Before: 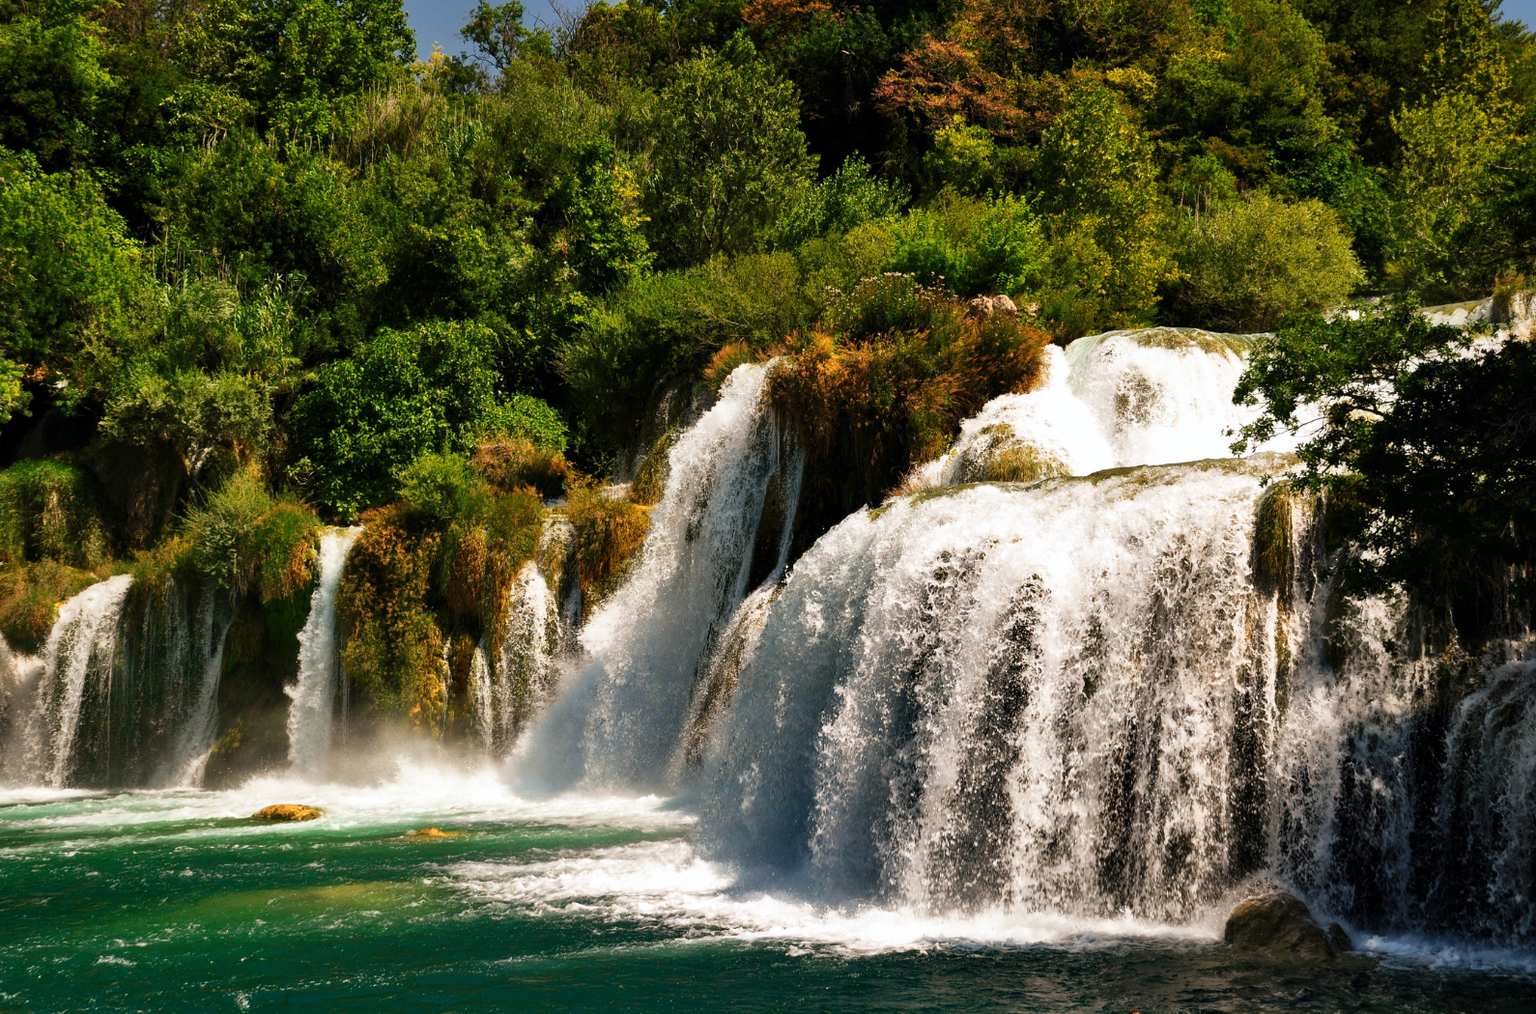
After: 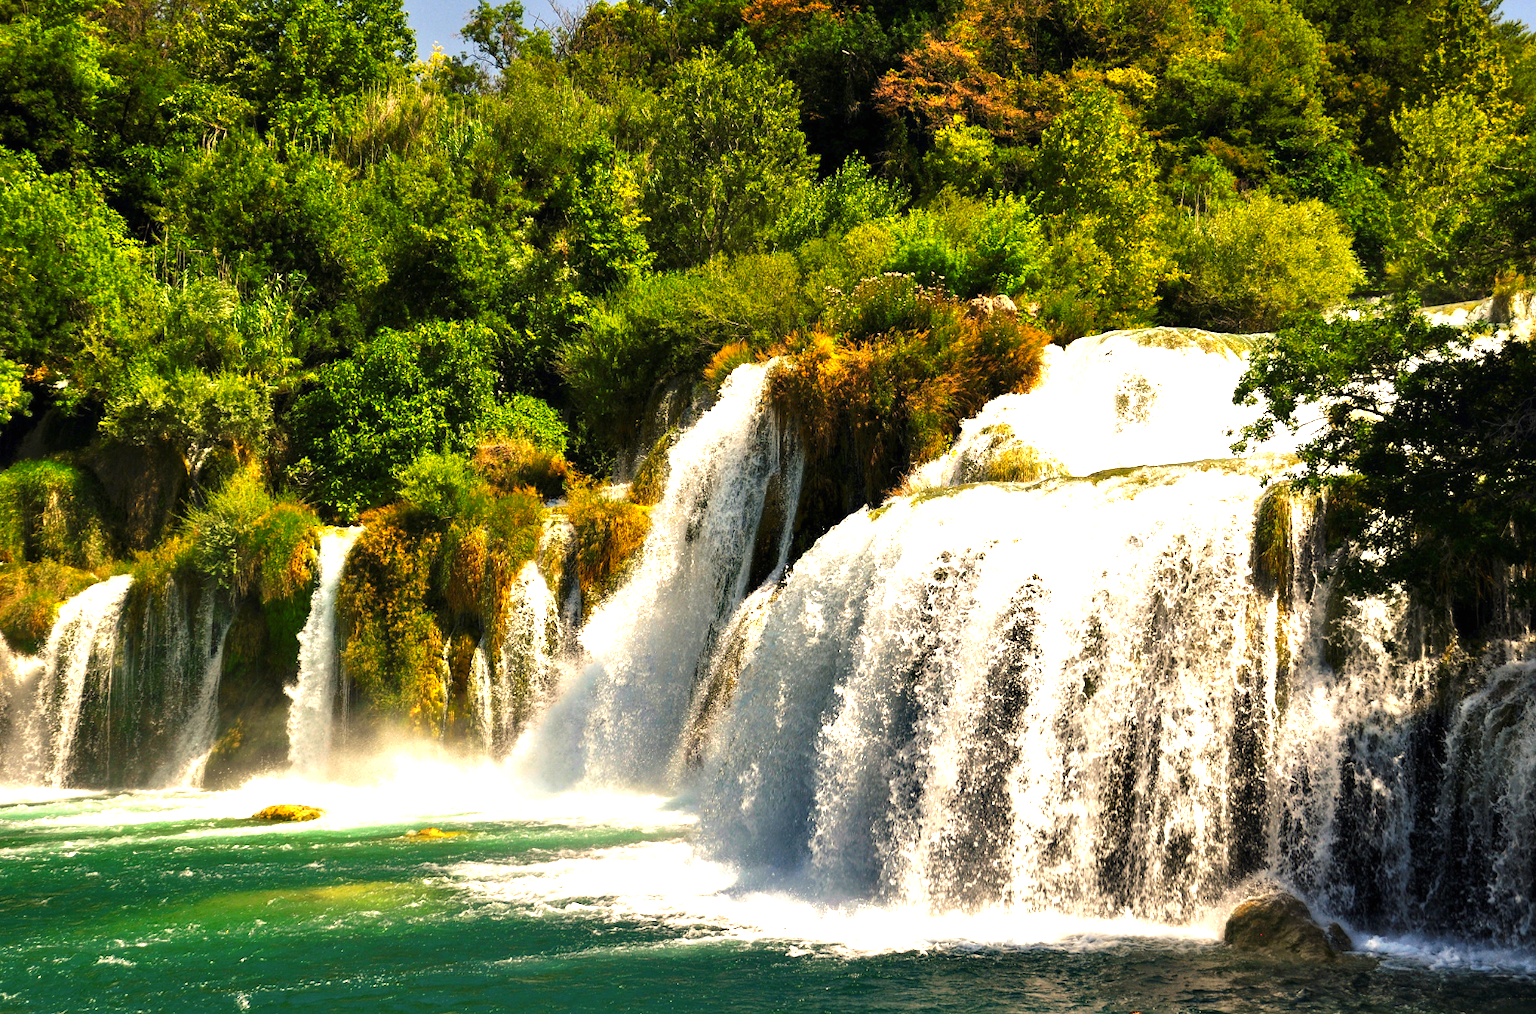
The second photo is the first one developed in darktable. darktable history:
exposure: black level correction 0, exposure 1.2 EV, compensate exposure bias true, compensate highlight preservation false
white balance: red 0.984, blue 1.059
color correction: highlights a* 1.39, highlights b* 17.83
